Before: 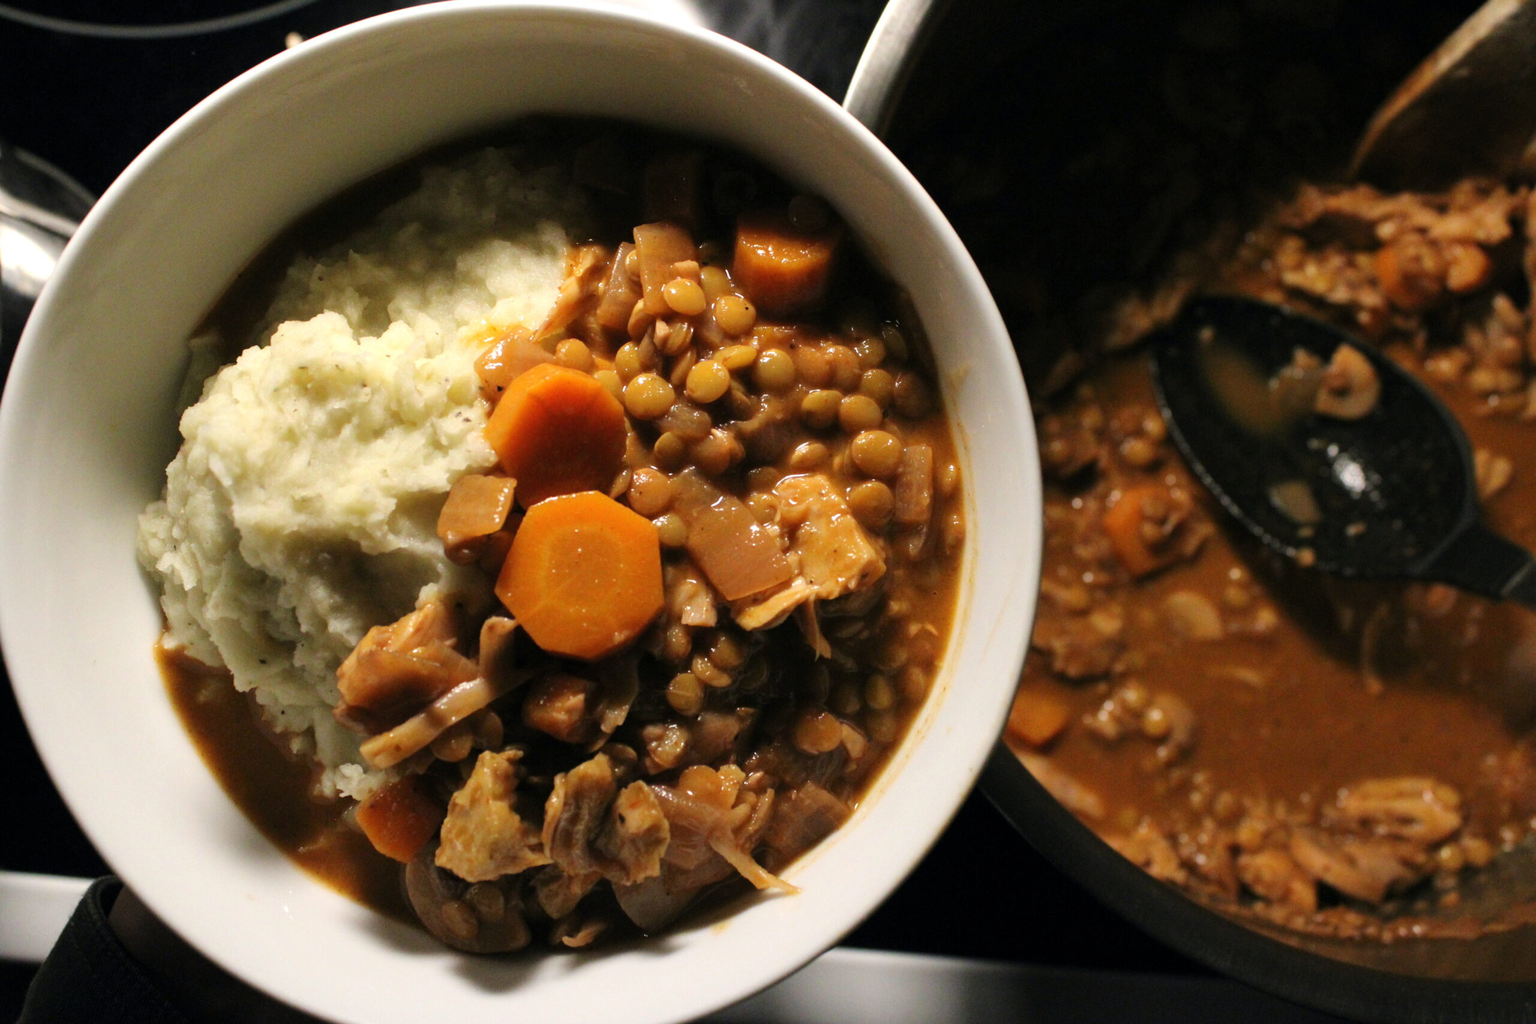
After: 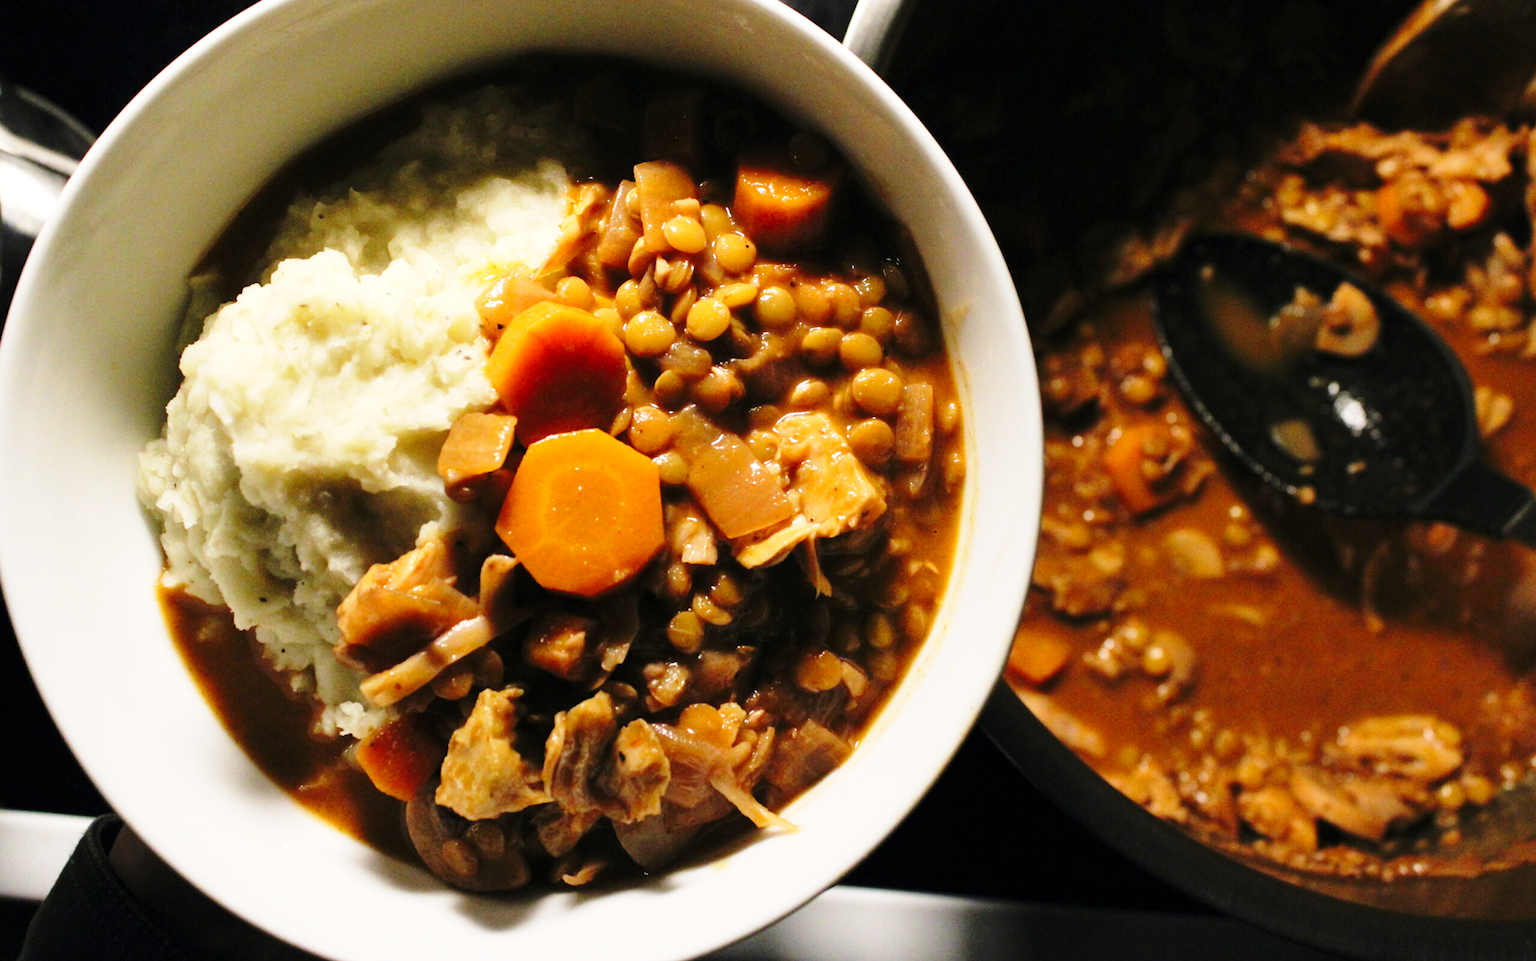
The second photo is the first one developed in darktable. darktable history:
crop and rotate: top 6.125%
base curve: curves: ch0 [(0, 0) (0.028, 0.03) (0.121, 0.232) (0.46, 0.748) (0.859, 0.968) (1, 1)], preserve colors none
